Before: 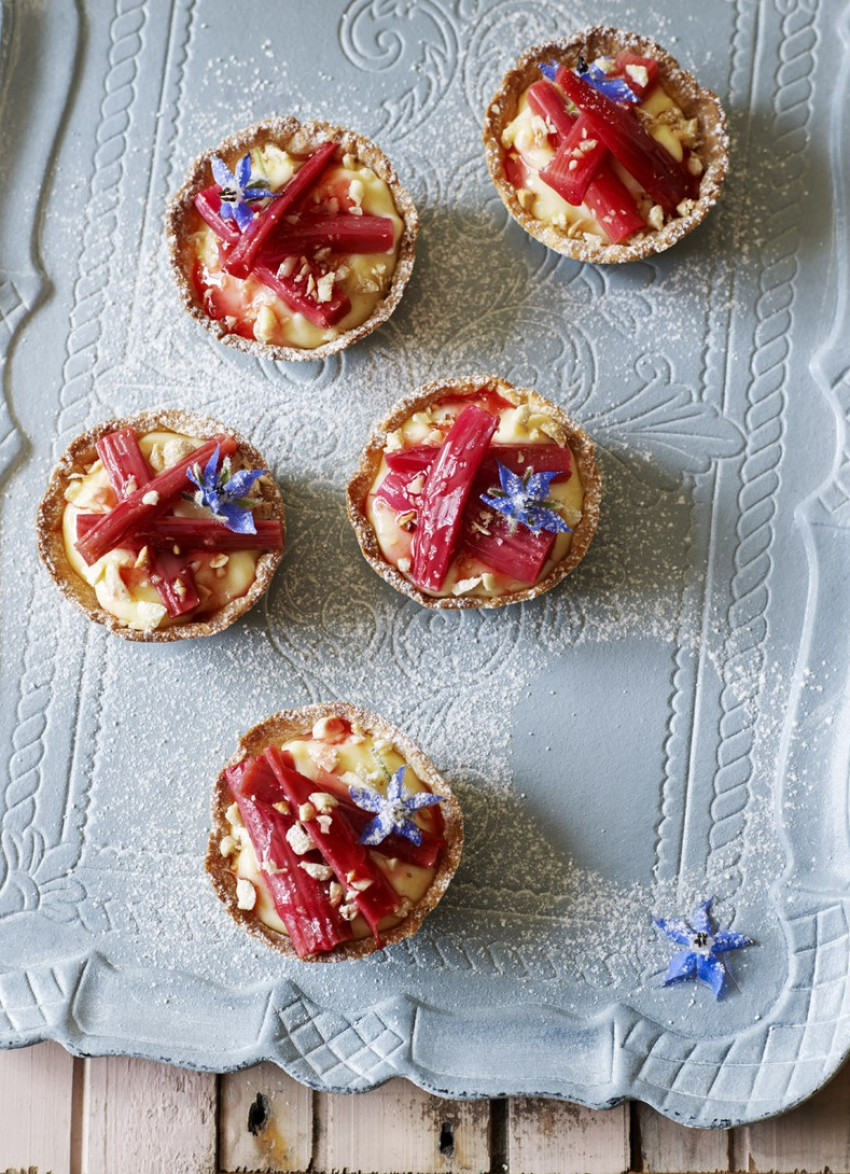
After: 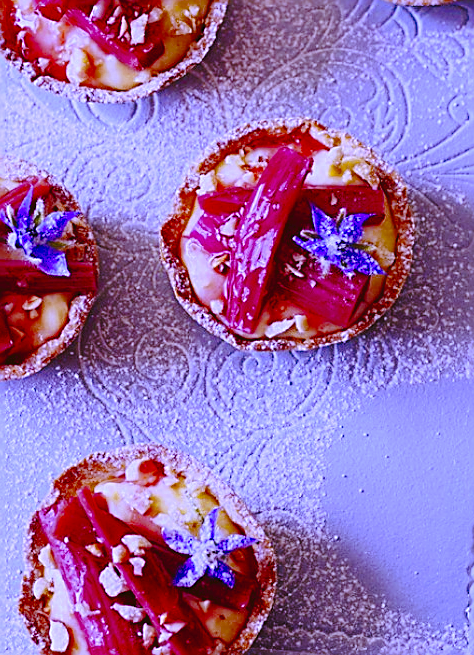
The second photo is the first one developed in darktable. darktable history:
crop and rotate: left 22.13%, top 22.054%, right 22.026%, bottom 22.102%
color balance rgb: linear chroma grading › global chroma 15%, perceptual saturation grading › global saturation 30%
tone curve: curves: ch0 [(0, 0) (0.003, 0.047) (0.011, 0.05) (0.025, 0.053) (0.044, 0.057) (0.069, 0.062) (0.1, 0.084) (0.136, 0.115) (0.177, 0.159) (0.224, 0.216) (0.277, 0.289) (0.335, 0.382) (0.399, 0.474) (0.468, 0.561) (0.543, 0.636) (0.623, 0.705) (0.709, 0.778) (0.801, 0.847) (0.898, 0.916) (1, 1)], preserve colors none
white balance: red 0.98, blue 1.61
shadows and highlights: shadows -88.03, highlights -35.45, shadows color adjustment 99.15%, highlights color adjustment 0%, soften with gaussian
color zones: curves: ch0 [(0.11, 0.396) (0.195, 0.36) (0.25, 0.5) (0.303, 0.412) (0.357, 0.544) (0.75, 0.5) (0.967, 0.328)]; ch1 [(0, 0.468) (0.112, 0.512) (0.202, 0.6) (0.25, 0.5) (0.307, 0.352) (0.357, 0.544) (0.75, 0.5) (0.963, 0.524)]
rgb levels: mode RGB, independent channels, levels [[0, 0.474, 1], [0, 0.5, 1], [0, 0.5, 1]]
sharpen: amount 1
